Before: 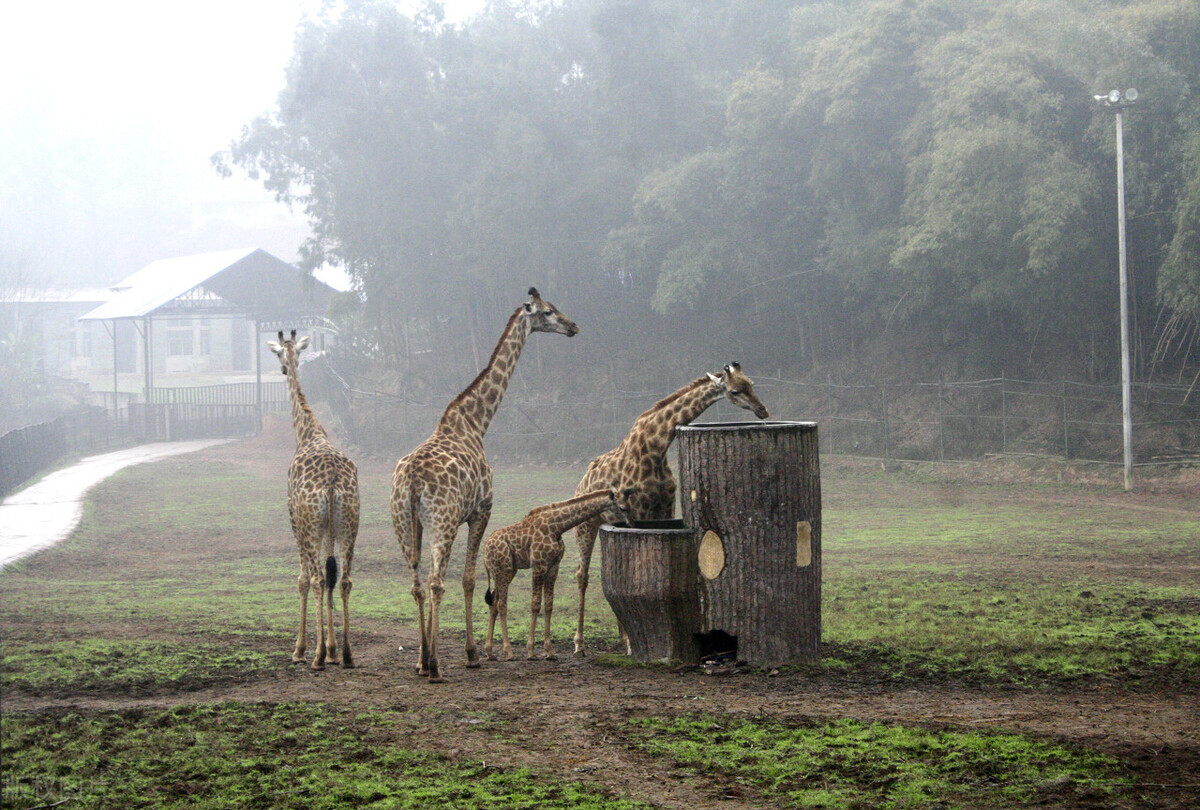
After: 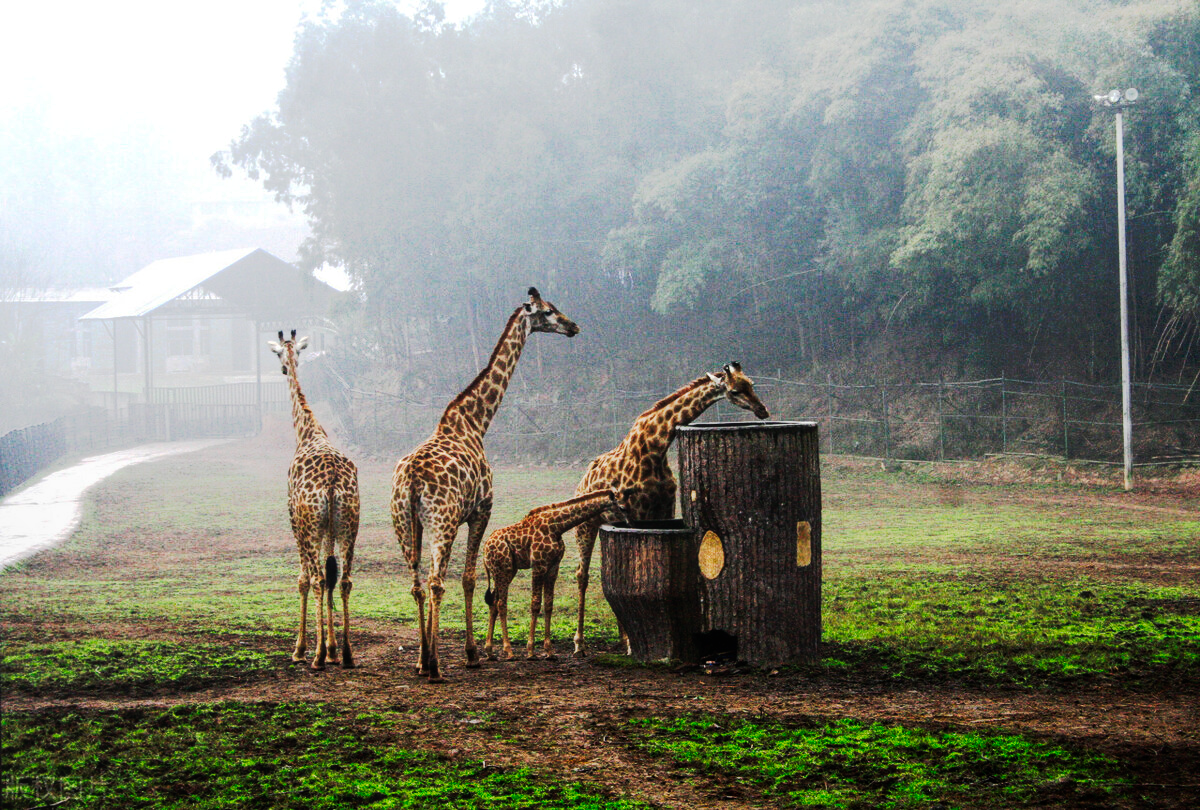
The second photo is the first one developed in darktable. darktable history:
tone curve: curves: ch0 [(0, 0) (0.003, 0.006) (0.011, 0.006) (0.025, 0.008) (0.044, 0.014) (0.069, 0.02) (0.1, 0.025) (0.136, 0.037) (0.177, 0.053) (0.224, 0.086) (0.277, 0.13) (0.335, 0.189) (0.399, 0.253) (0.468, 0.375) (0.543, 0.521) (0.623, 0.671) (0.709, 0.789) (0.801, 0.841) (0.898, 0.889) (1, 1)], preserve colors none
local contrast: detail 110%
